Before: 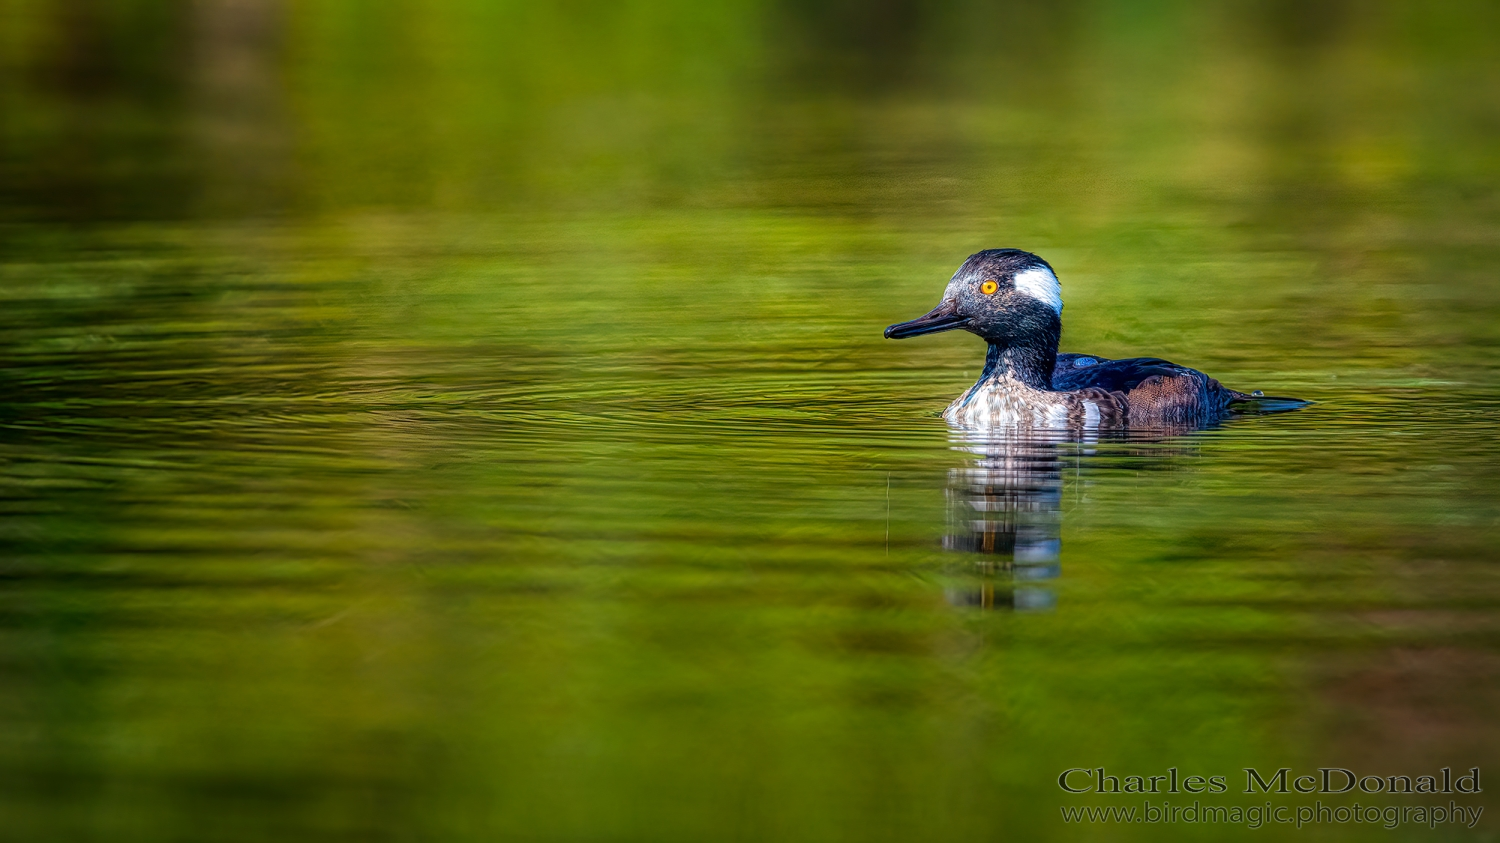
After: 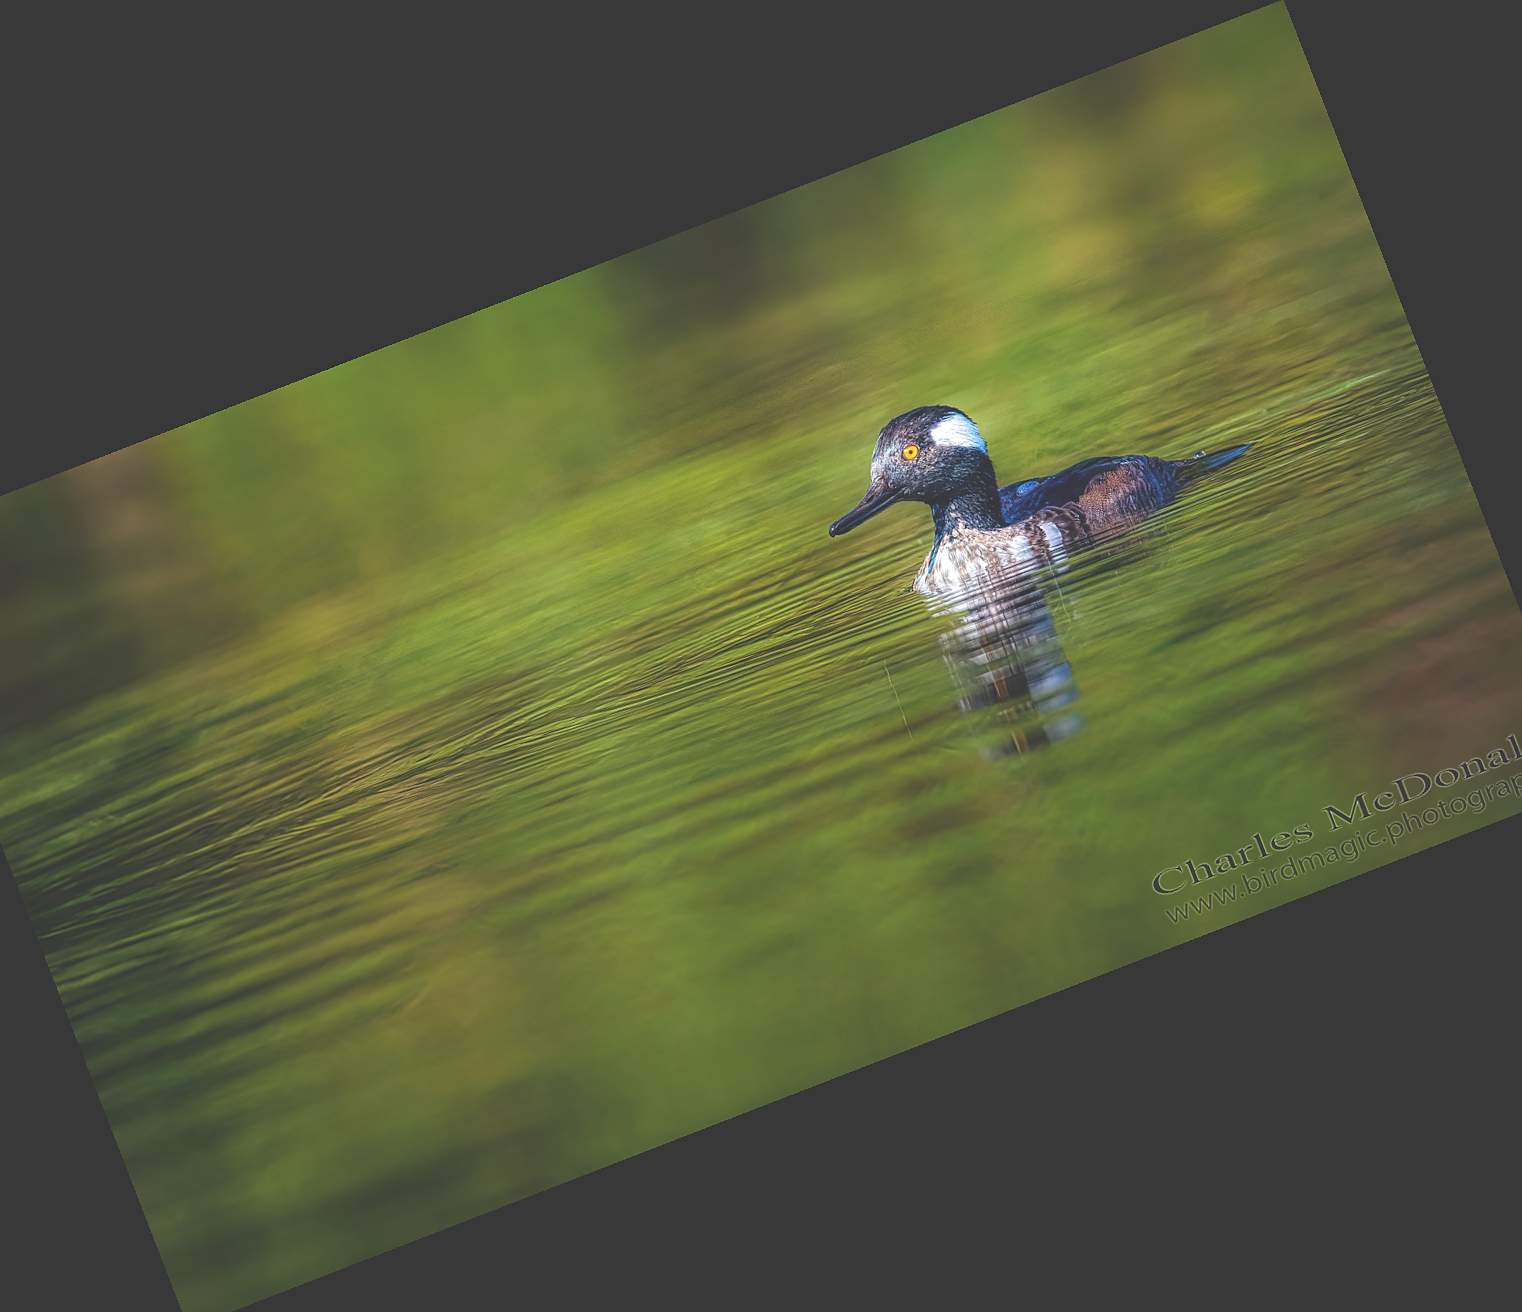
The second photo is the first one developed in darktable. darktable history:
crop and rotate: angle 21.17°, left 6.803%, right 3.798%, bottom 1.118%
sharpen: radius 1.538, amount 0.369, threshold 1.289
exposure: black level correction -0.039, exposure 0.061 EV, compensate exposure bias true, compensate highlight preservation false
